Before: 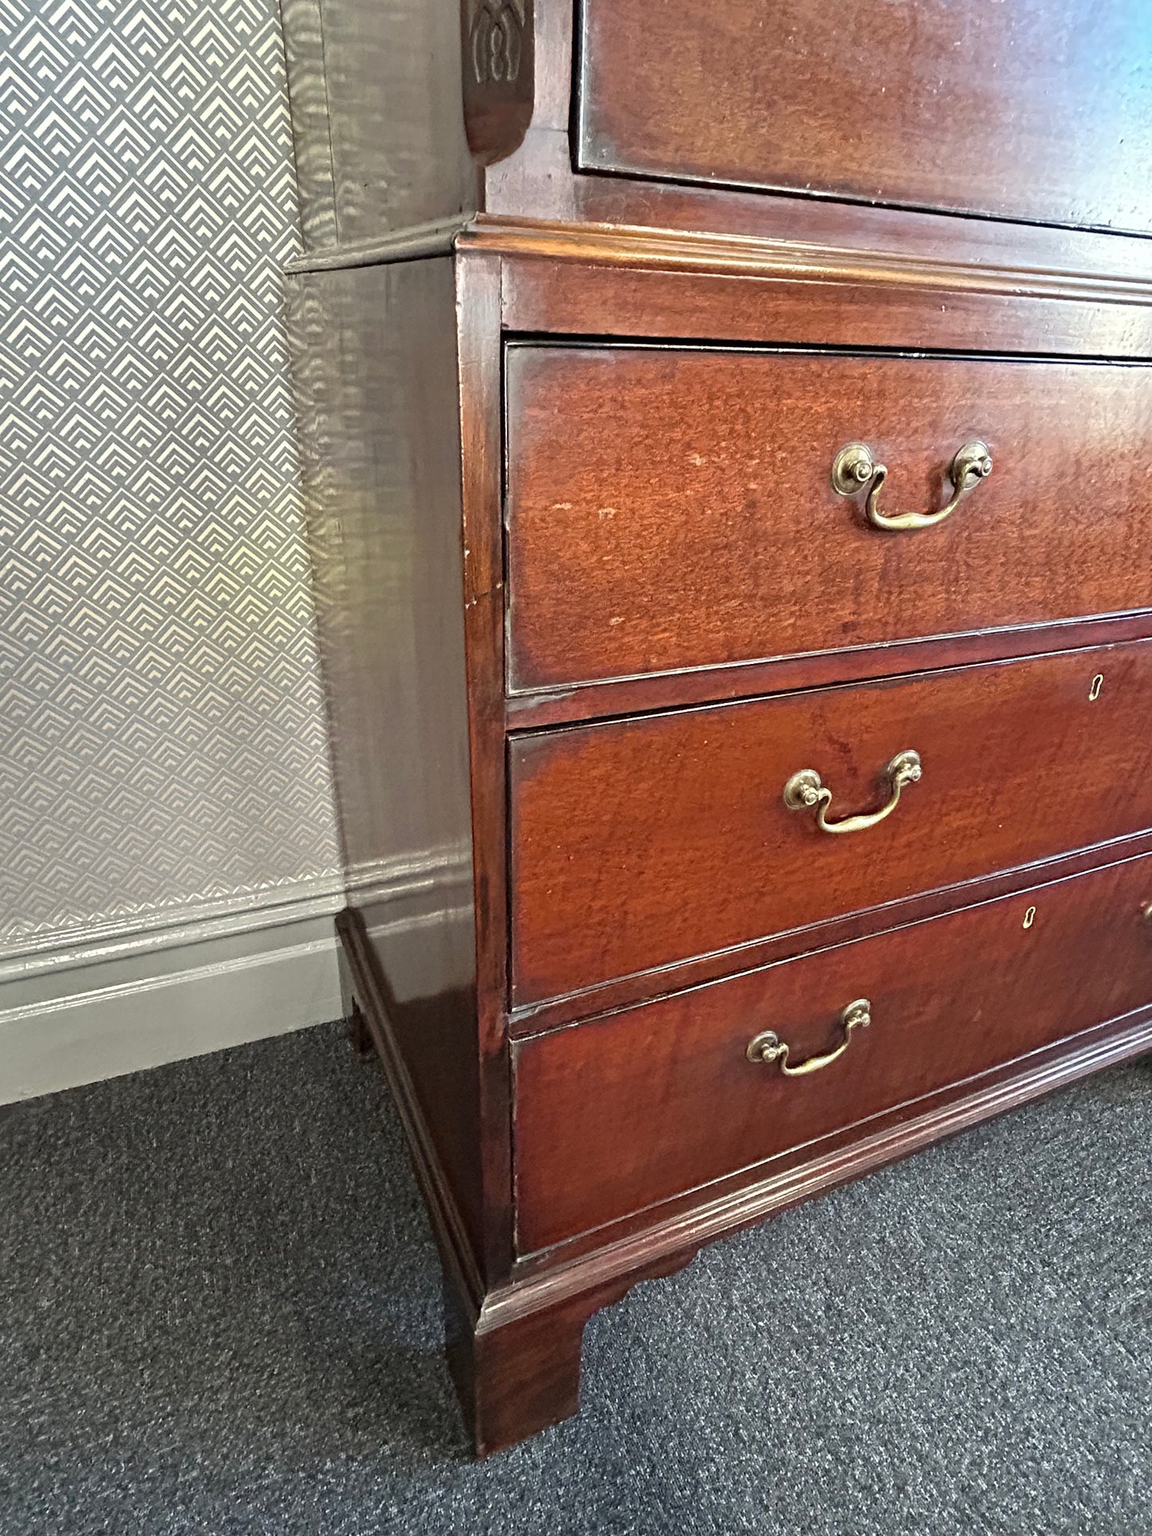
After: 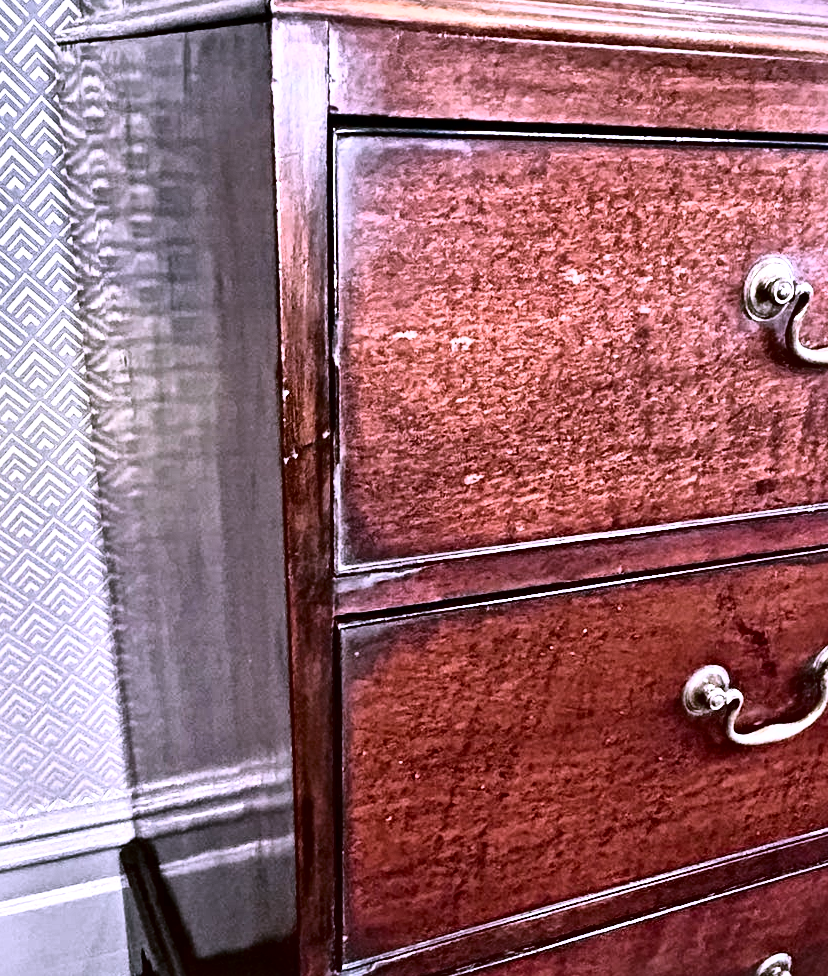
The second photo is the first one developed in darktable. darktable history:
color calibration: illuminant F (fluorescent), F source F9 (Cool White Deluxe 4150 K) – high CRI, x 0.374, y 0.373, temperature 4156.43 K
color correction: highlights a* 16.05, highlights b* -20.81
crop: left 20.783%, top 15.575%, right 21.794%, bottom 33.773%
local contrast: mode bilateral grid, contrast 20, coarseness 19, detail 163%, midtone range 0.2
tone curve: curves: ch0 [(0, 0) (0.003, 0.003) (0.011, 0.006) (0.025, 0.01) (0.044, 0.016) (0.069, 0.02) (0.1, 0.025) (0.136, 0.034) (0.177, 0.051) (0.224, 0.08) (0.277, 0.131) (0.335, 0.209) (0.399, 0.328) (0.468, 0.47) (0.543, 0.629) (0.623, 0.788) (0.709, 0.903) (0.801, 0.965) (0.898, 0.989) (1, 1)], color space Lab, independent channels, preserve colors none
